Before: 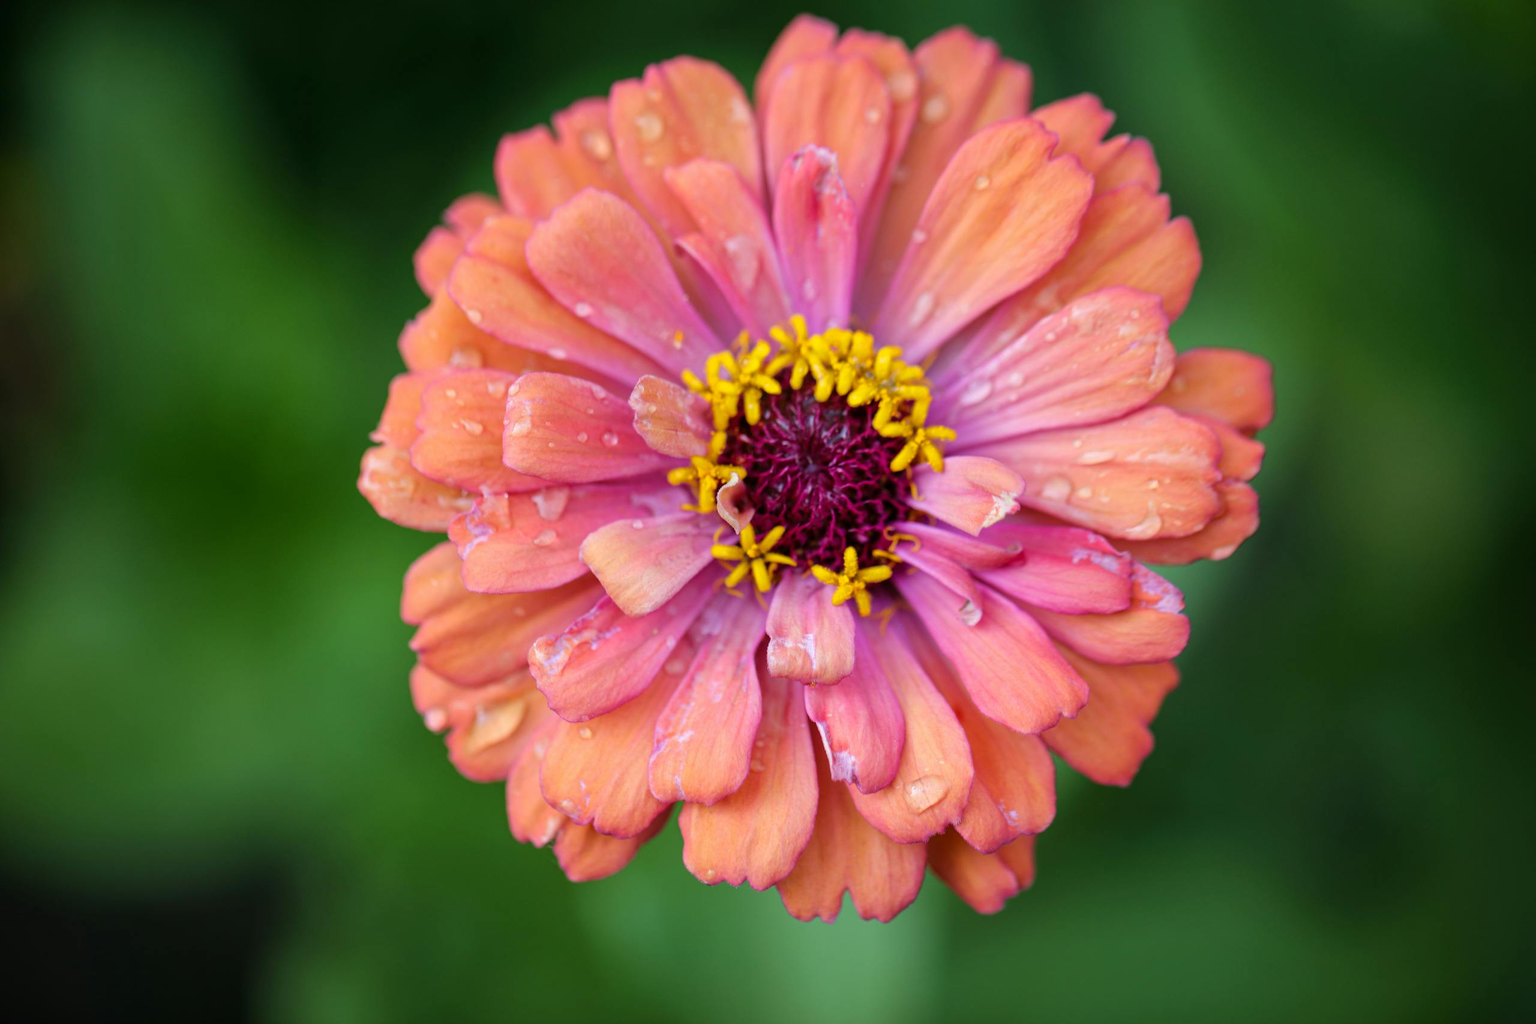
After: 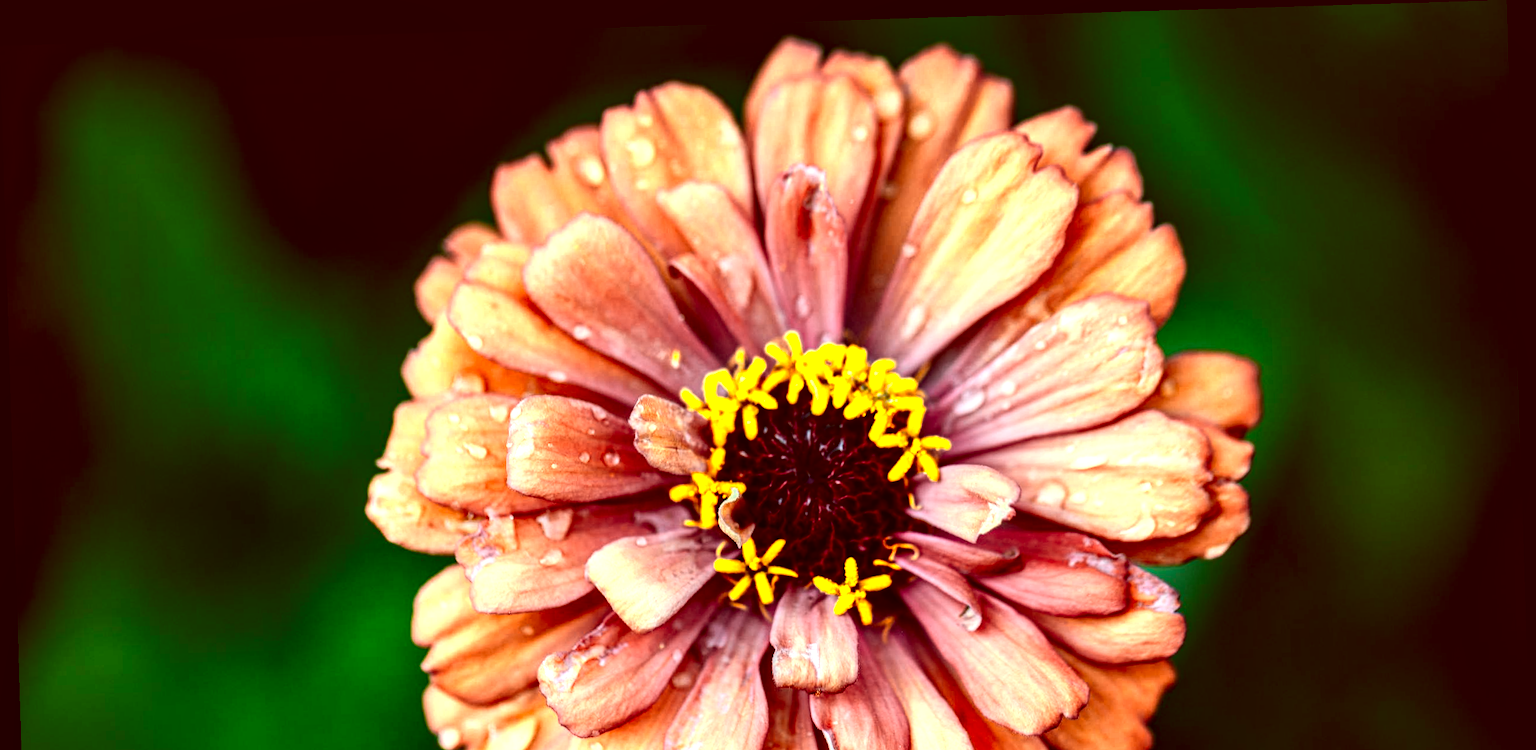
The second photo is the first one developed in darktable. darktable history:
rotate and perspective: rotation -1.75°, automatic cropping off
vibrance: vibrance 60%
crop: bottom 28.576%
color balance: lift [1, 1.015, 0.987, 0.985], gamma [1, 0.959, 1.042, 0.958], gain [0.927, 0.938, 1.072, 0.928], contrast 1.5%
color zones: curves: ch0 [(0.018, 0.548) (0.224, 0.64) (0.425, 0.447) (0.675, 0.575) (0.732, 0.579)]; ch1 [(0.066, 0.487) (0.25, 0.5) (0.404, 0.43) (0.75, 0.421) (0.956, 0.421)]; ch2 [(0.044, 0.561) (0.215, 0.465) (0.399, 0.544) (0.465, 0.548) (0.614, 0.447) (0.724, 0.43) (0.882, 0.623) (0.956, 0.632)]
local contrast: highlights 60%, shadows 60%, detail 160%
contrast brightness saturation: contrast 0.32, brightness -0.08, saturation 0.17
